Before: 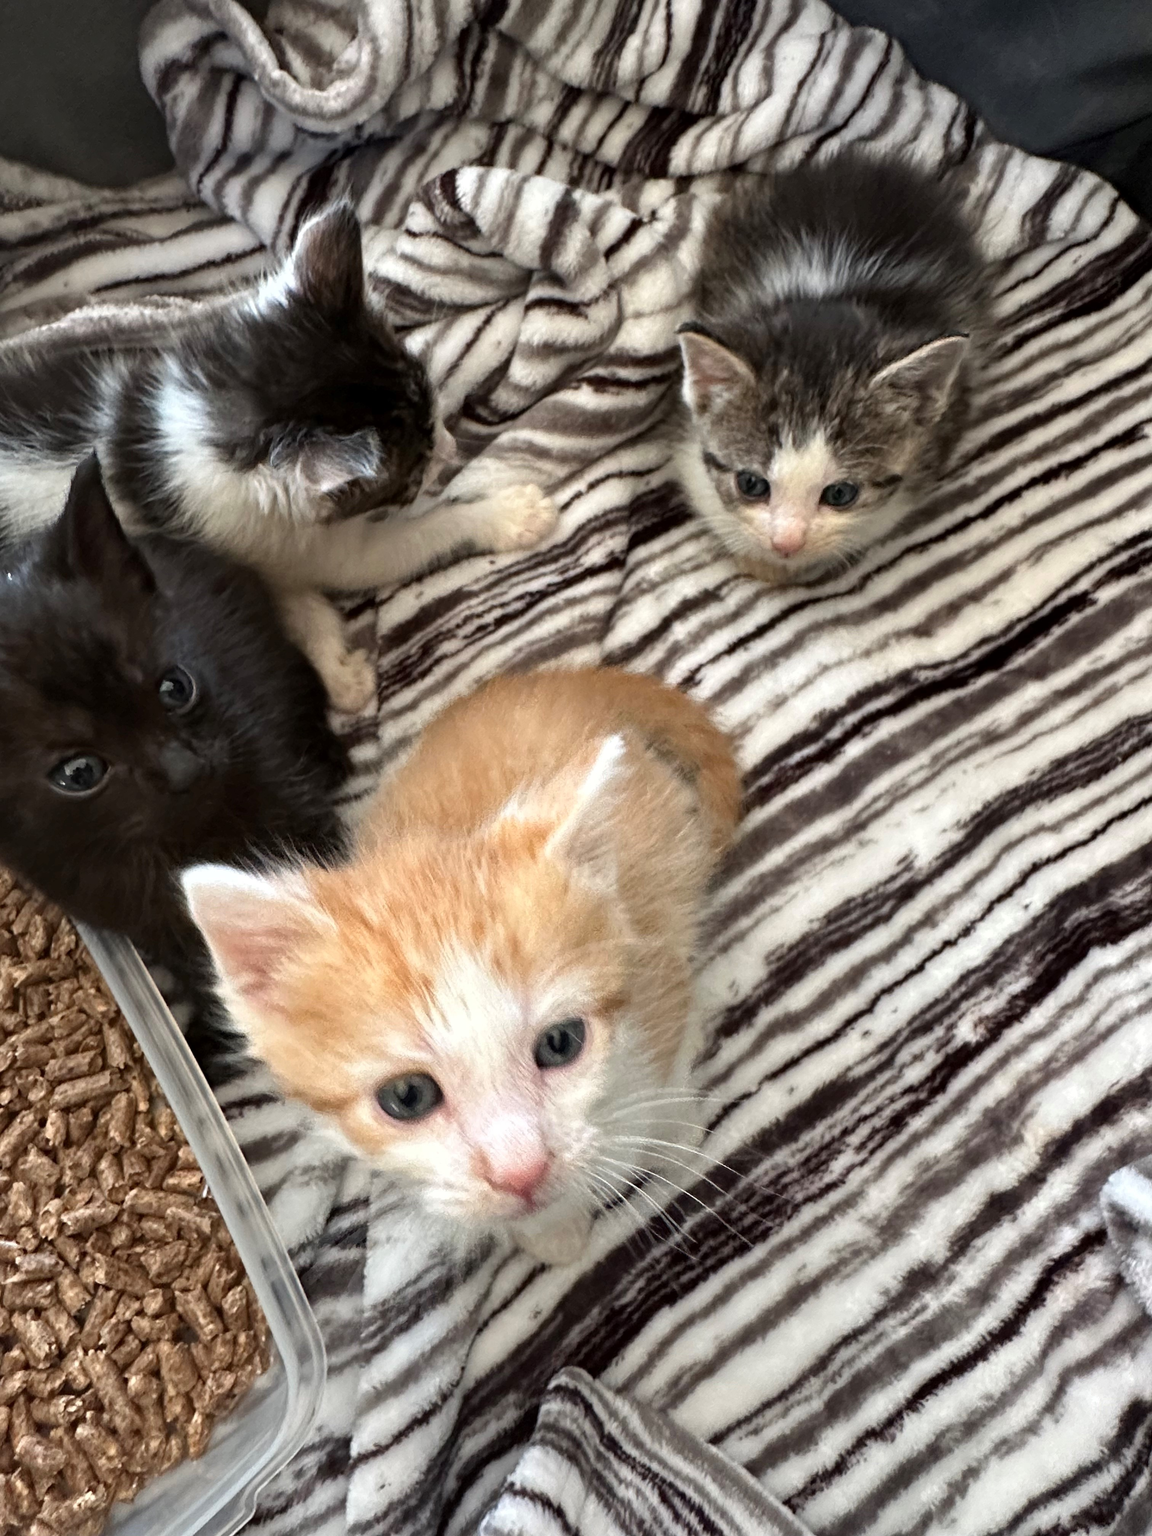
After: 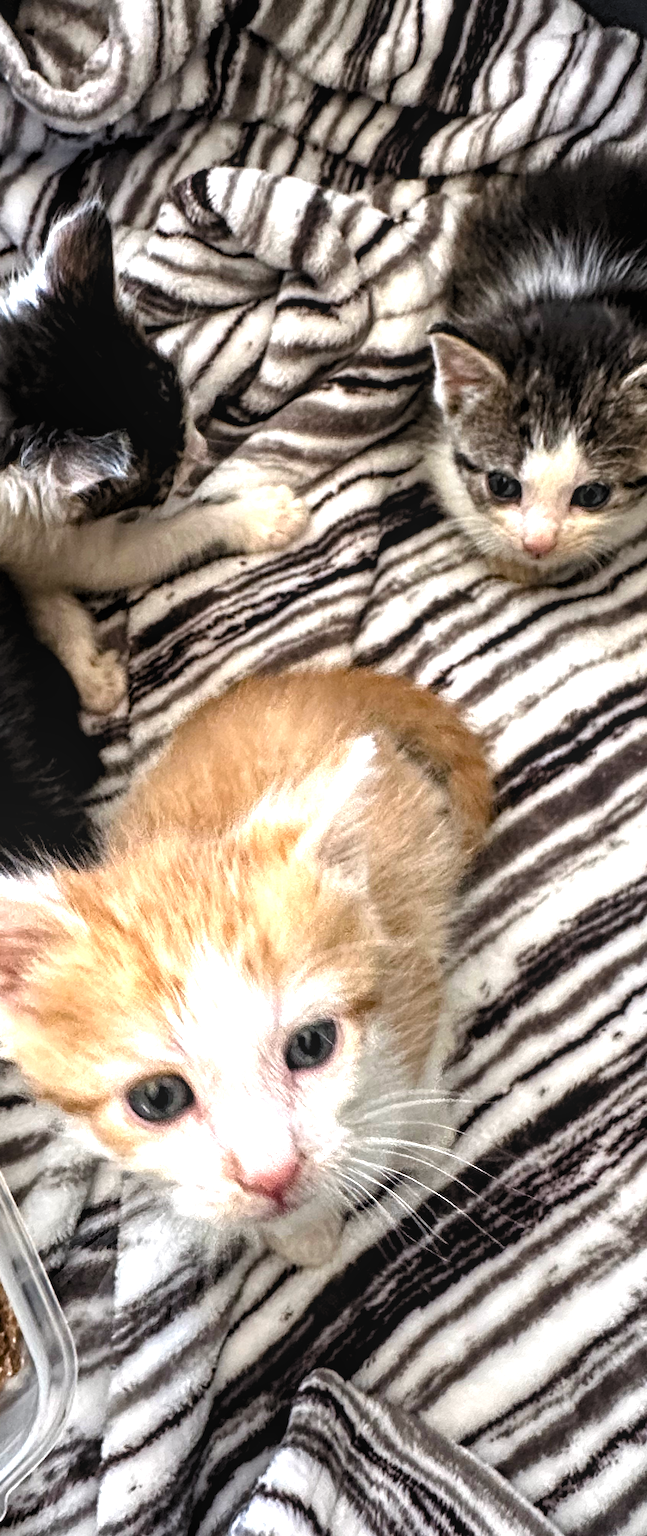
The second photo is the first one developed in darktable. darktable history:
haze removal: on, module defaults
crop: left 21.674%, right 22.086%
levels: levels [0.116, 0.574, 1]
exposure: black level correction 0, exposure 0.7 EV, compensate exposure bias true, compensate highlight preservation false
sharpen: radius 2.883, amount 0.868, threshold 47.523
white balance: red 1.009, blue 1.027
local contrast: detail 117%
color balance rgb: perceptual saturation grading › global saturation 20%, perceptual saturation grading › highlights -25%, perceptual saturation grading › shadows 25%
